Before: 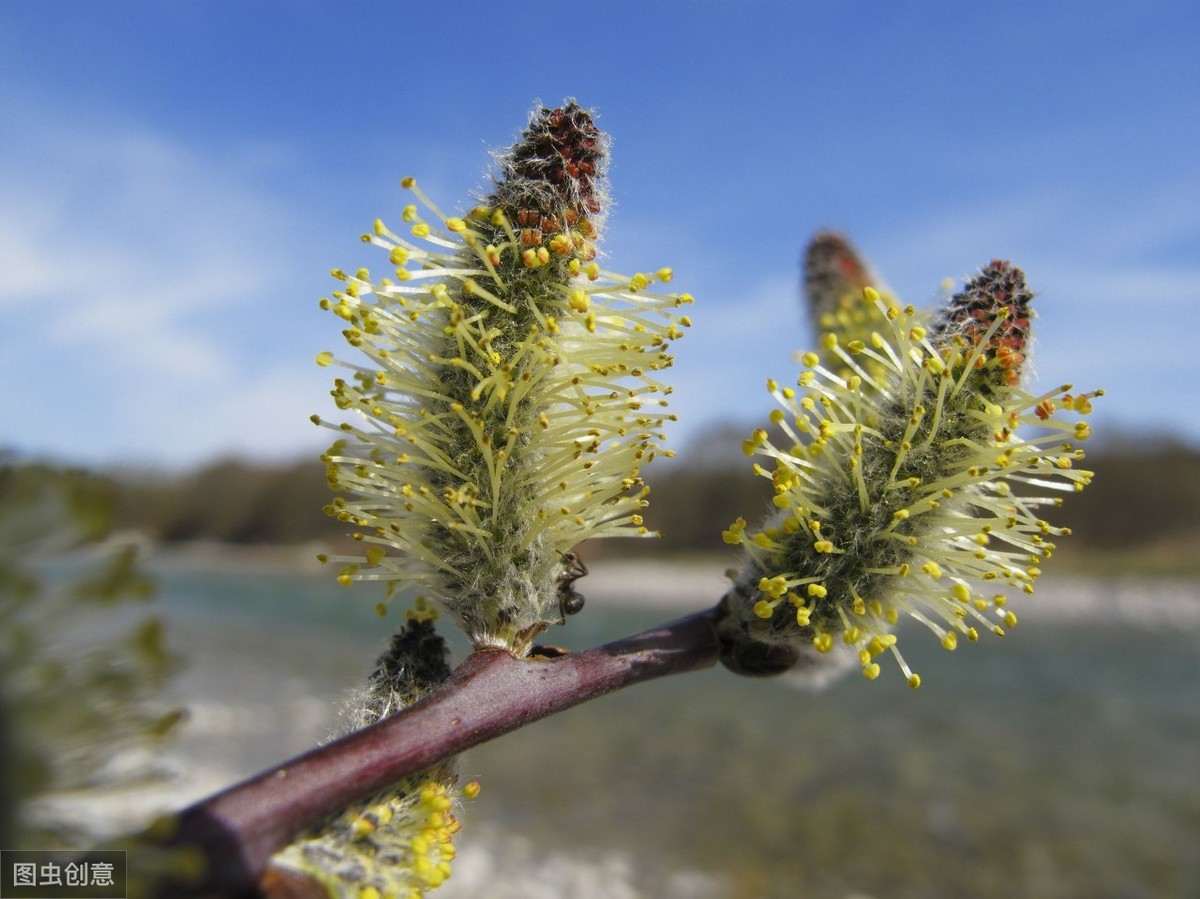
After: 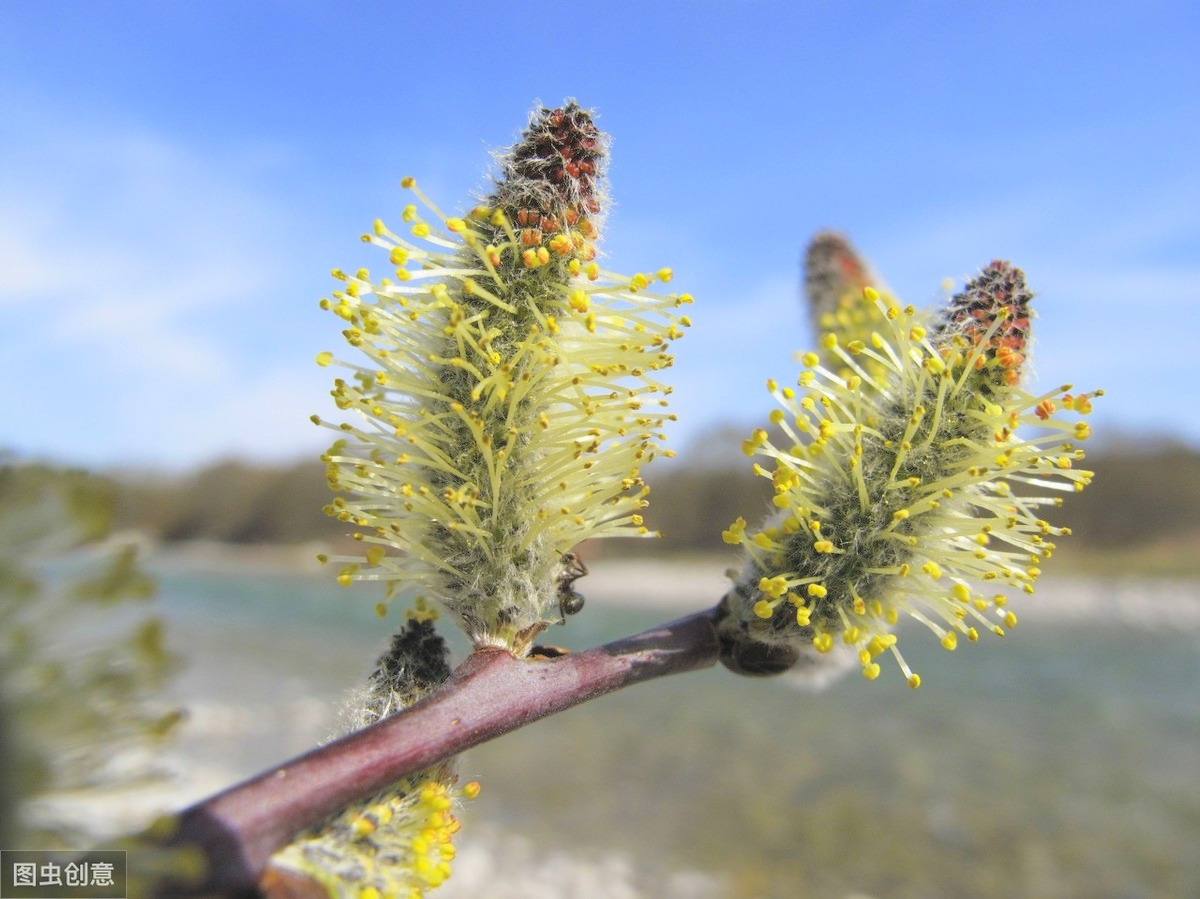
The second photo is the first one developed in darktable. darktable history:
contrast brightness saturation: contrast 0.096, brightness 0.319, saturation 0.15
